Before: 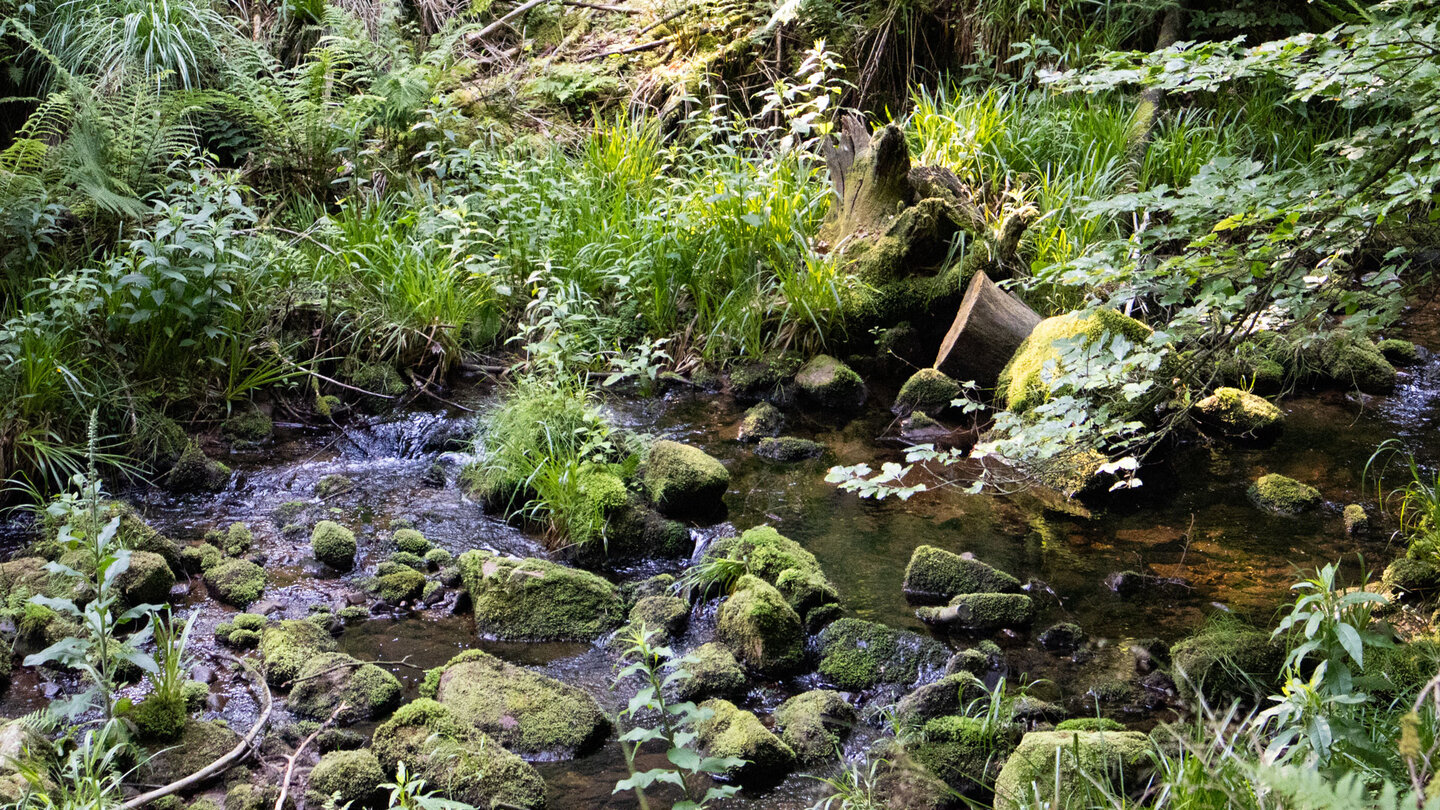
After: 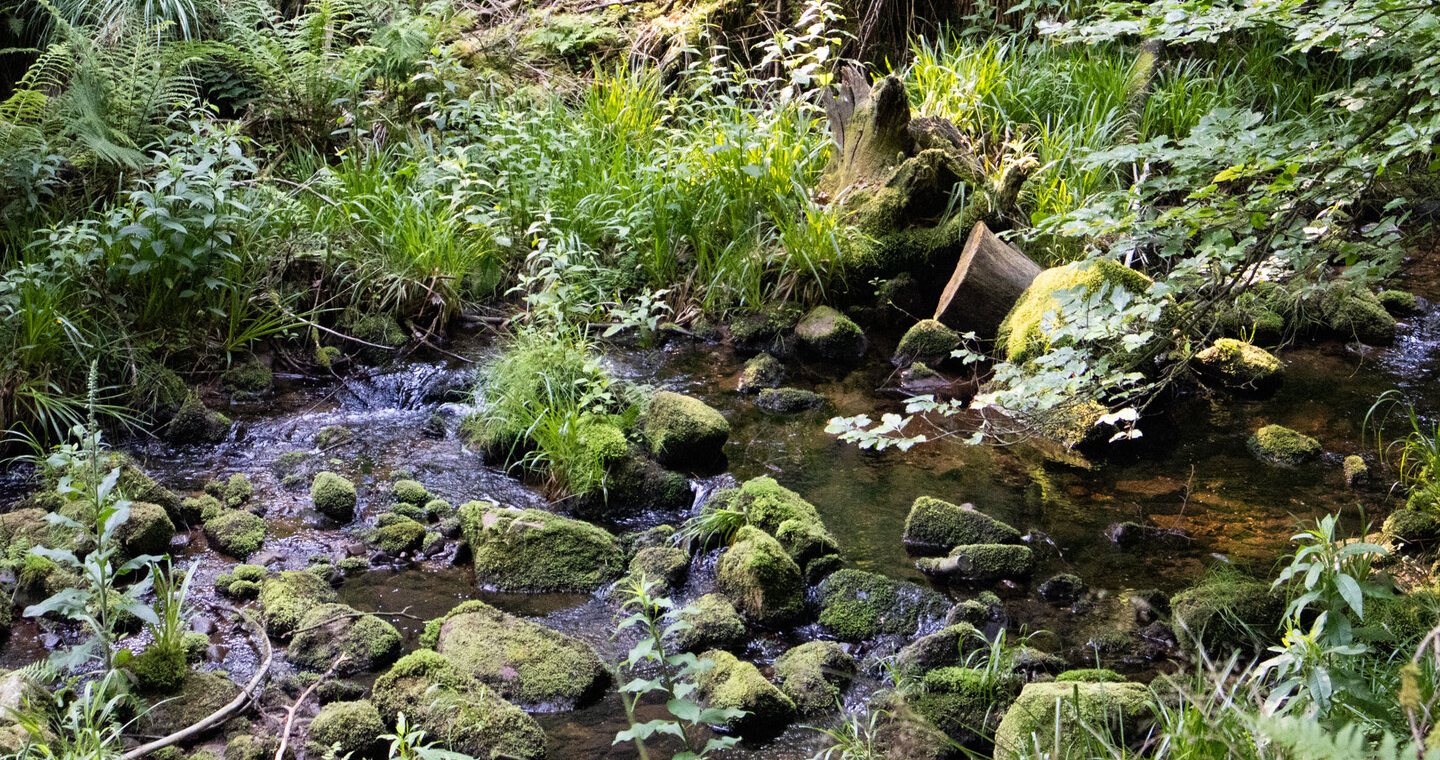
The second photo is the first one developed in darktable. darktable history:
crop and rotate: top 6.059%
